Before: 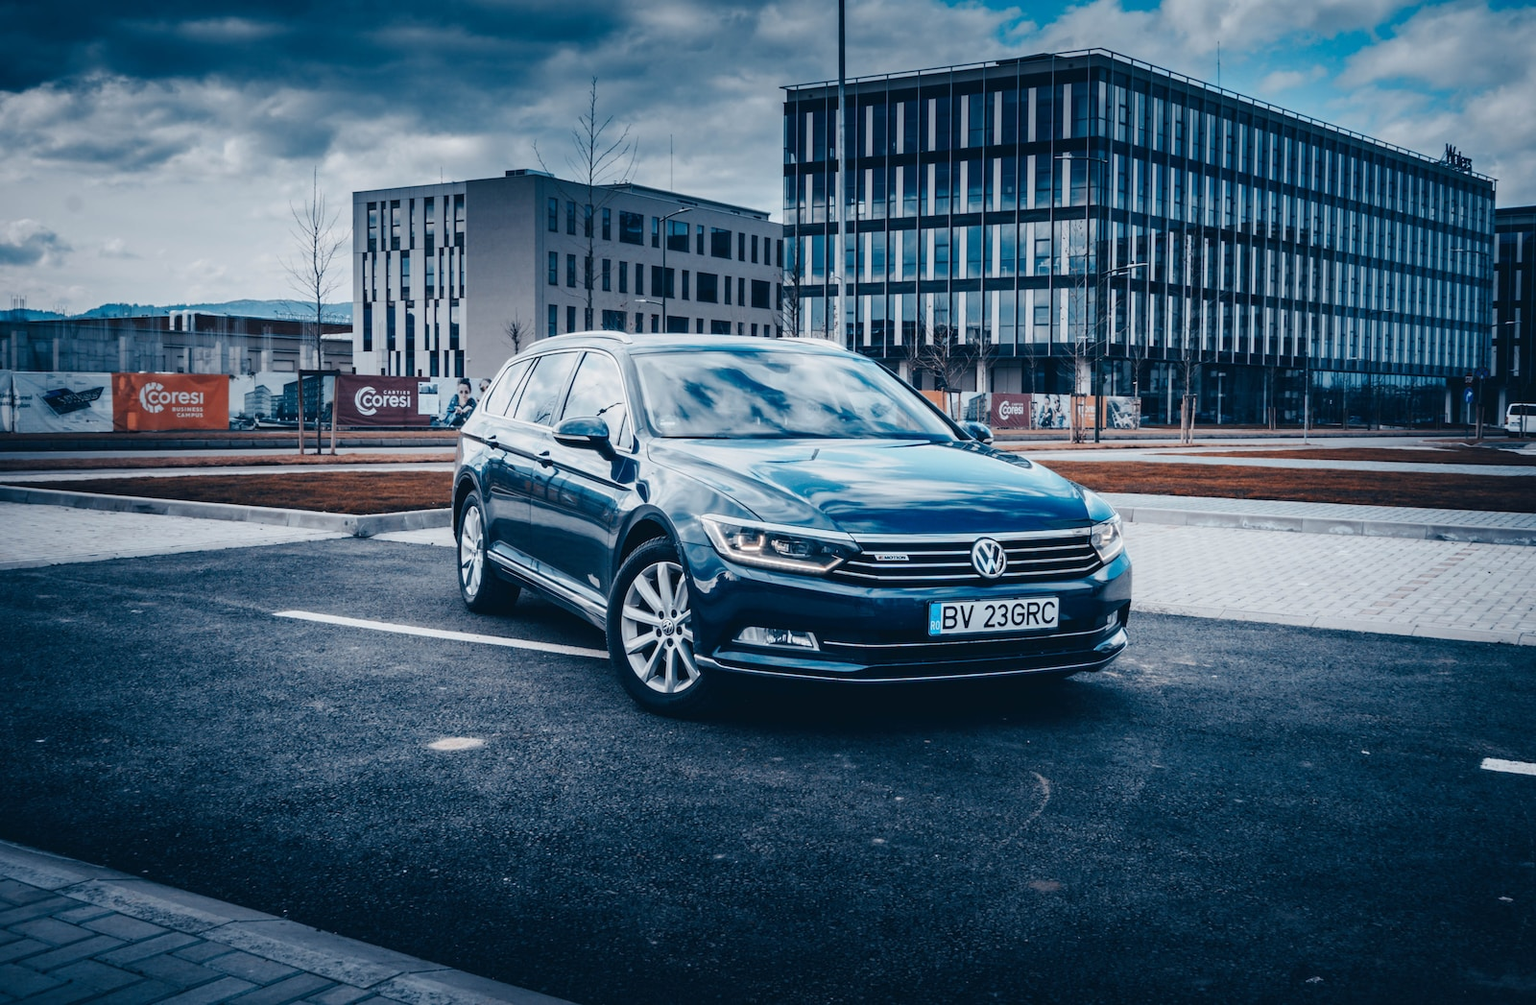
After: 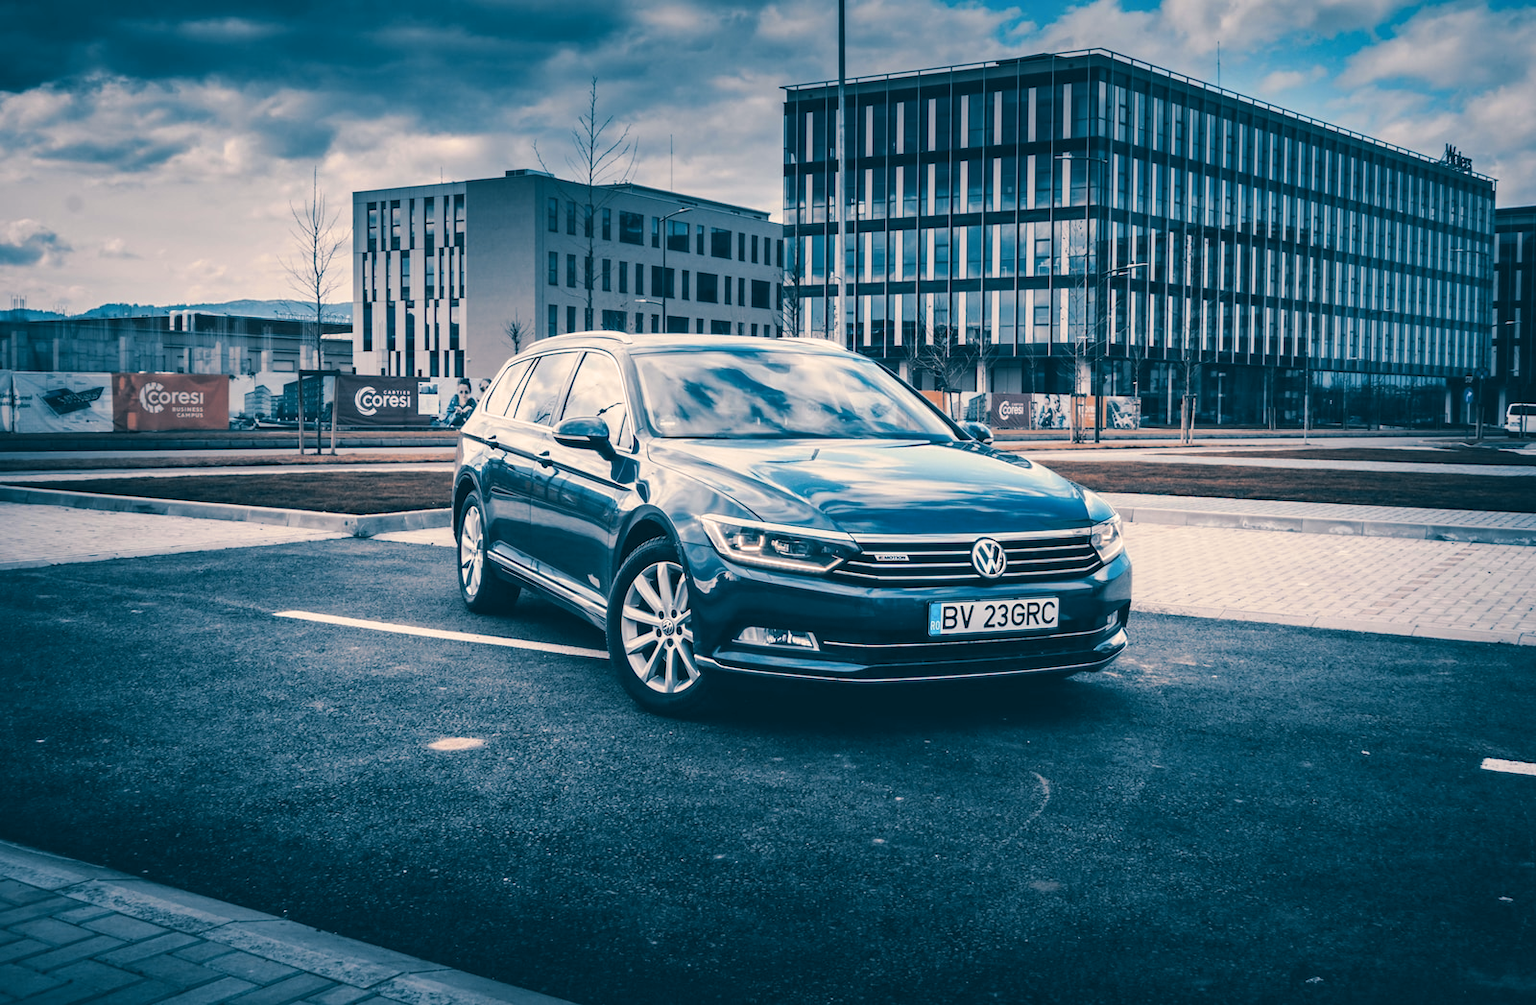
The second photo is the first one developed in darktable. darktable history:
vibrance: on, module defaults
exposure: exposure 0.207 EV, compensate highlight preservation false
shadows and highlights: shadows 20.91, highlights -82.73, soften with gaussian
color correction: highlights a* 10.32, highlights b* 14.66, shadows a* -9.59, shadows b* -15.02
split-toning: shadows › hue 205.2°, shadows › saturation 0.43, highlights › hue 54°, highlights › saturation 0.54
